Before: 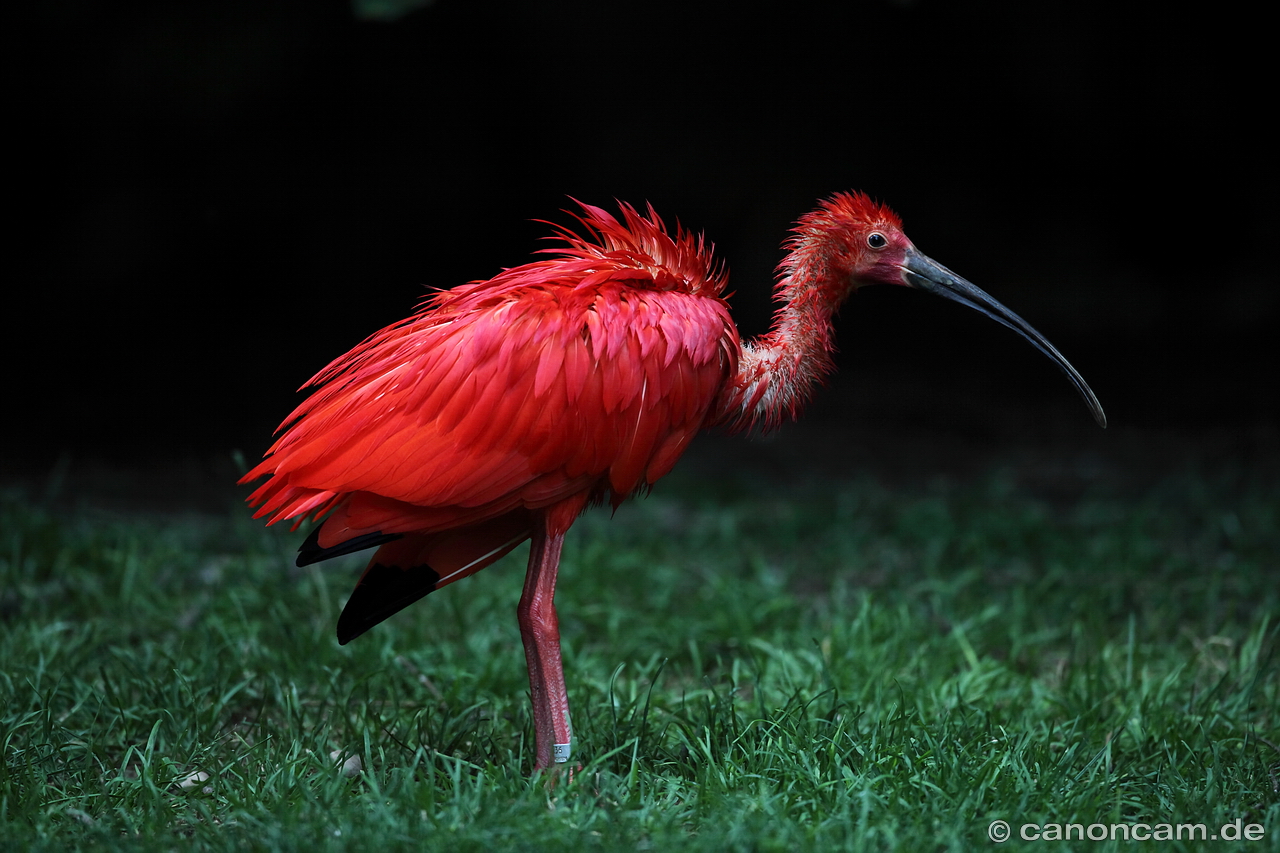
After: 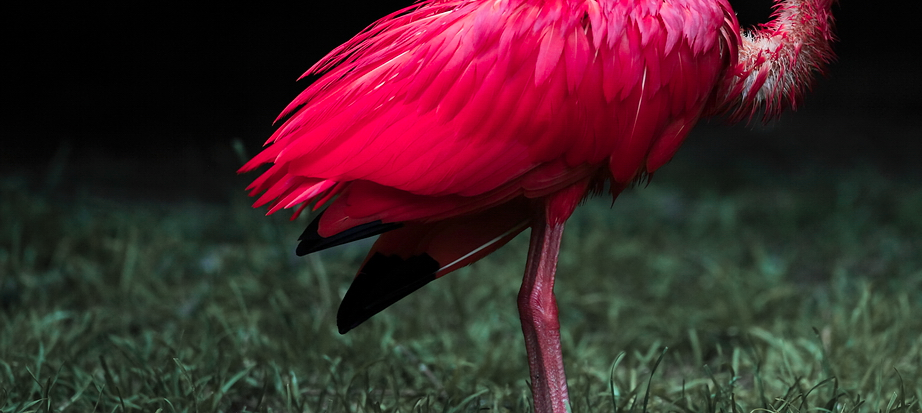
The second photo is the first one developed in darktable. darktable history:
crop: top 36.498%, right 27.964%, bottom 14.995%
color zones: curves: ch1 [(0.263, 0.53) (0.376, 0.287) (0.487, 0.512) (0.748, 0.547) (1, 0.513)]; ch2 [(0.262, 0.45) (0.751, 0.477)], mix 31.98%
color correction: highlights b* 3
